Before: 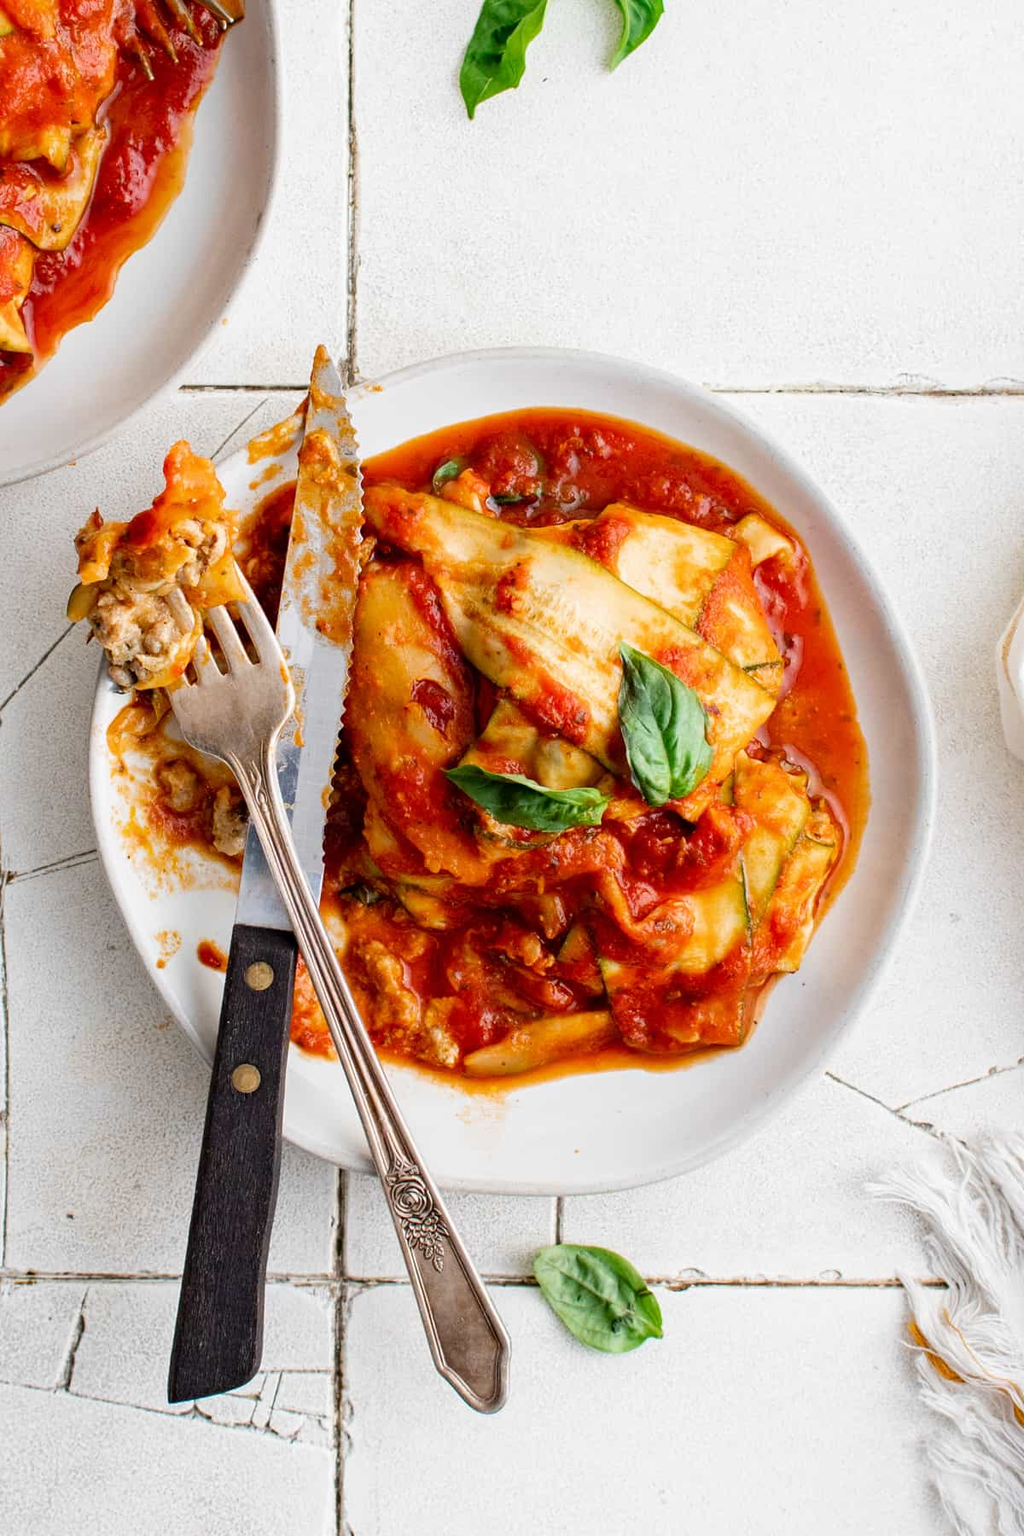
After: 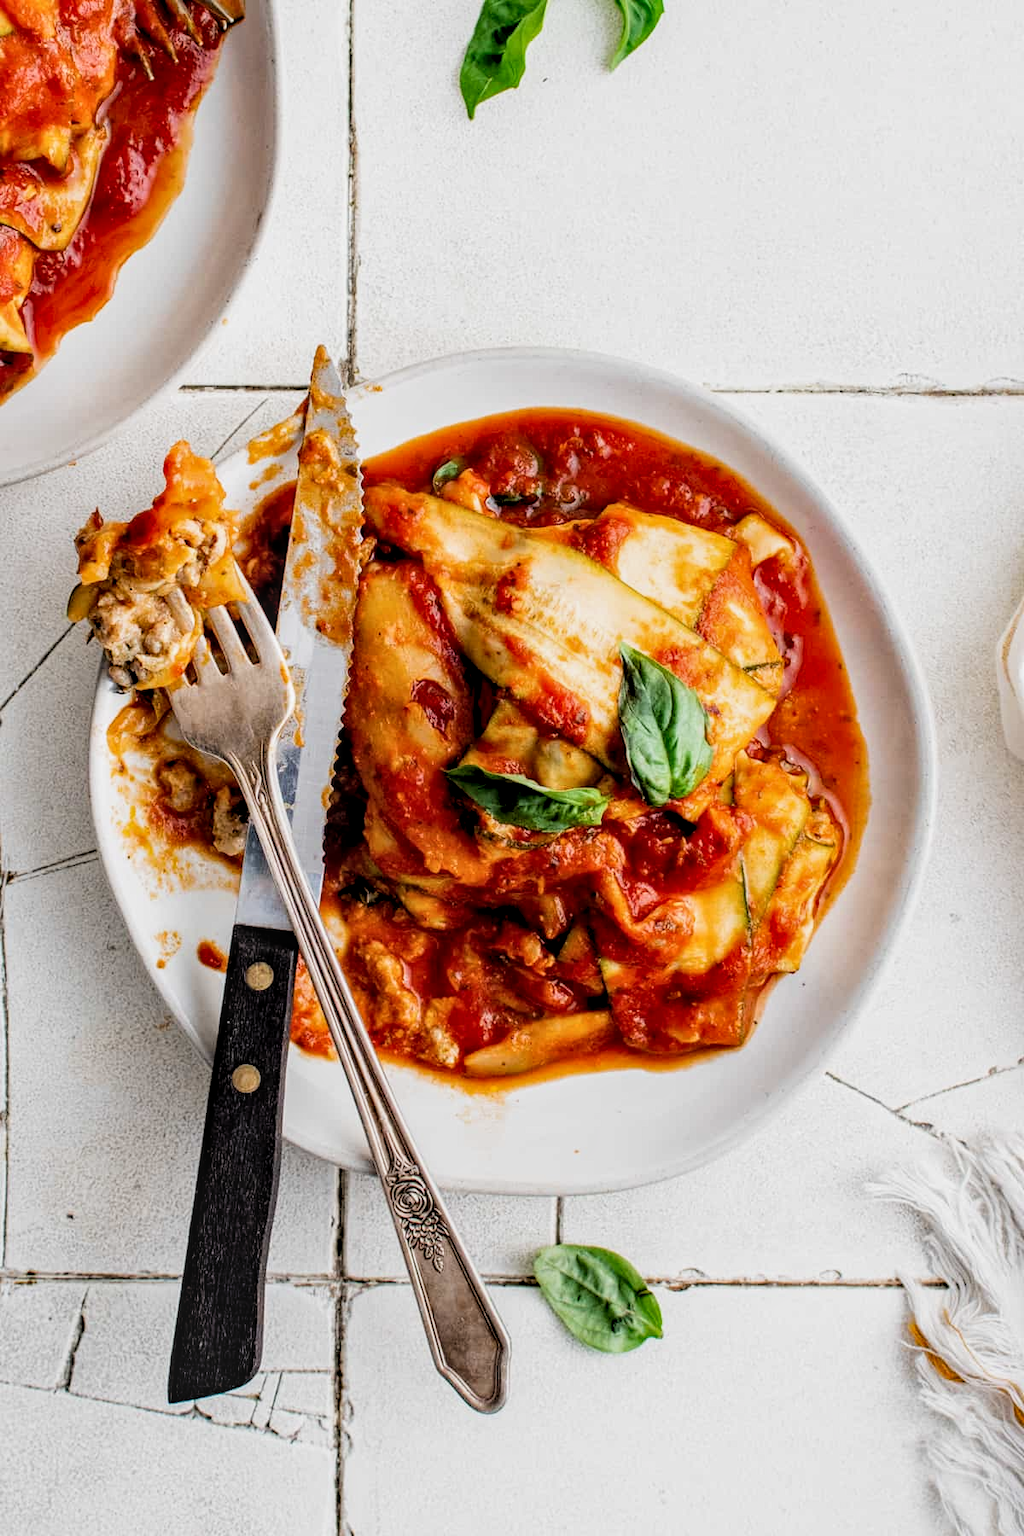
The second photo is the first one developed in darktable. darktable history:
shadows and highlights: shadows 25.91, highlights -23.69, highlights color adjustment 40.04%
local contrast: detail 130%
filmic rgb: black relative exposure -5 EV, white relative exposure 3.2 EV, hardness 3.45, contrast 1.202, highlights saturation mix -49.73%
